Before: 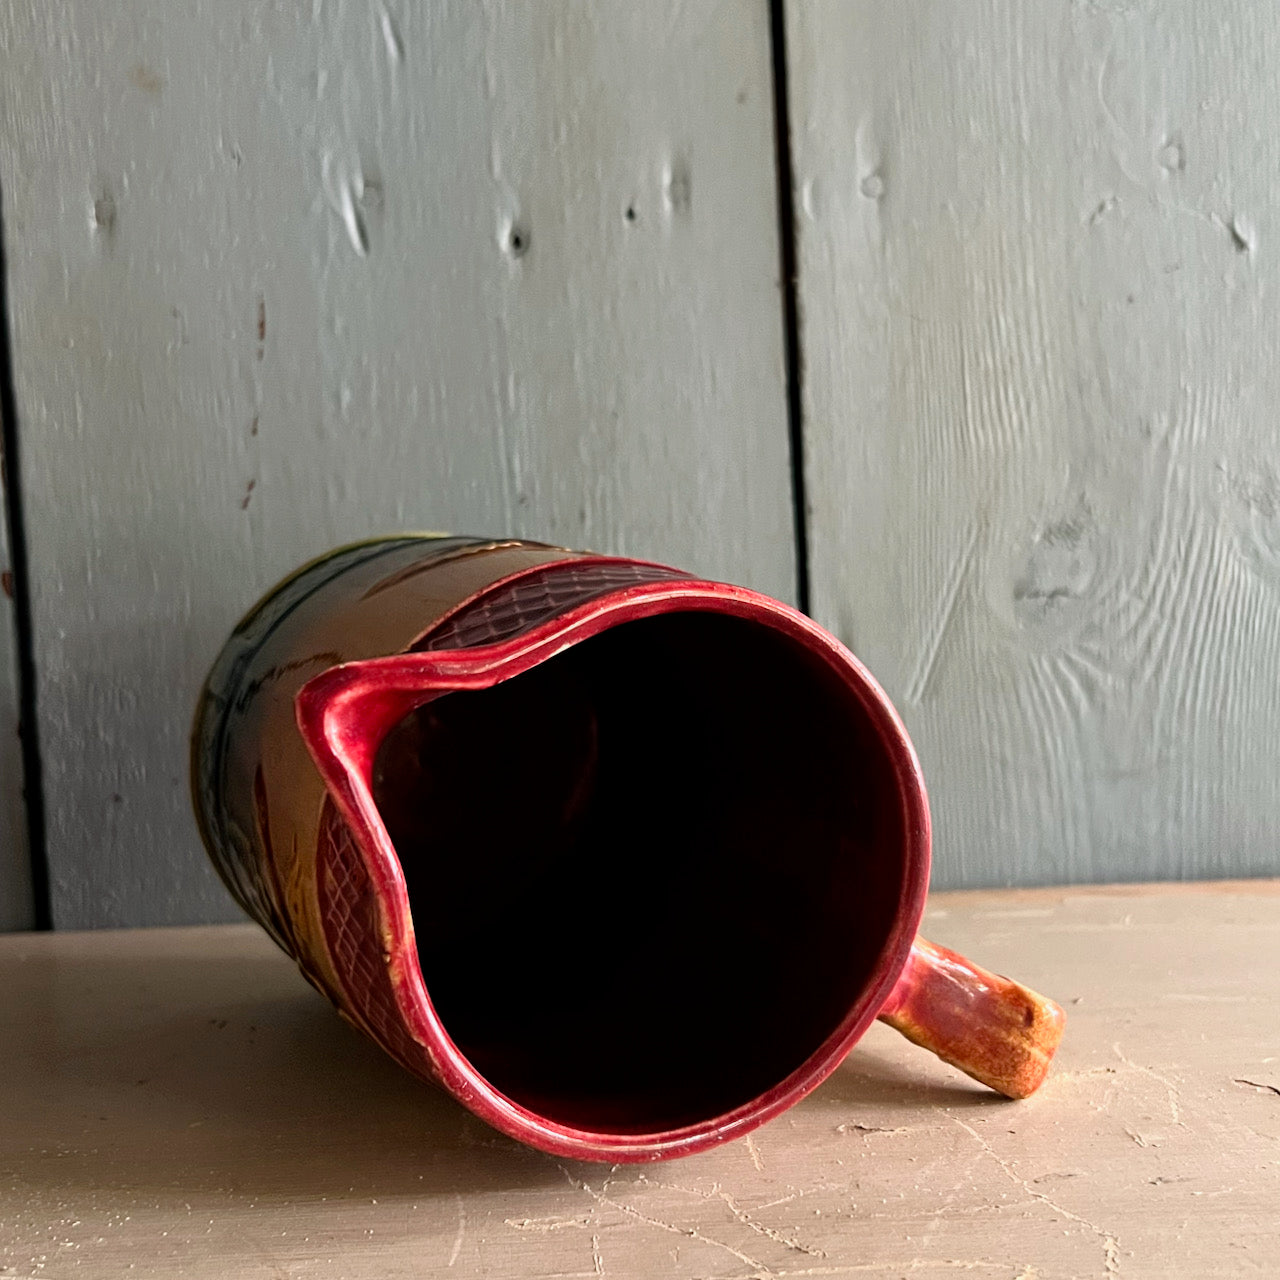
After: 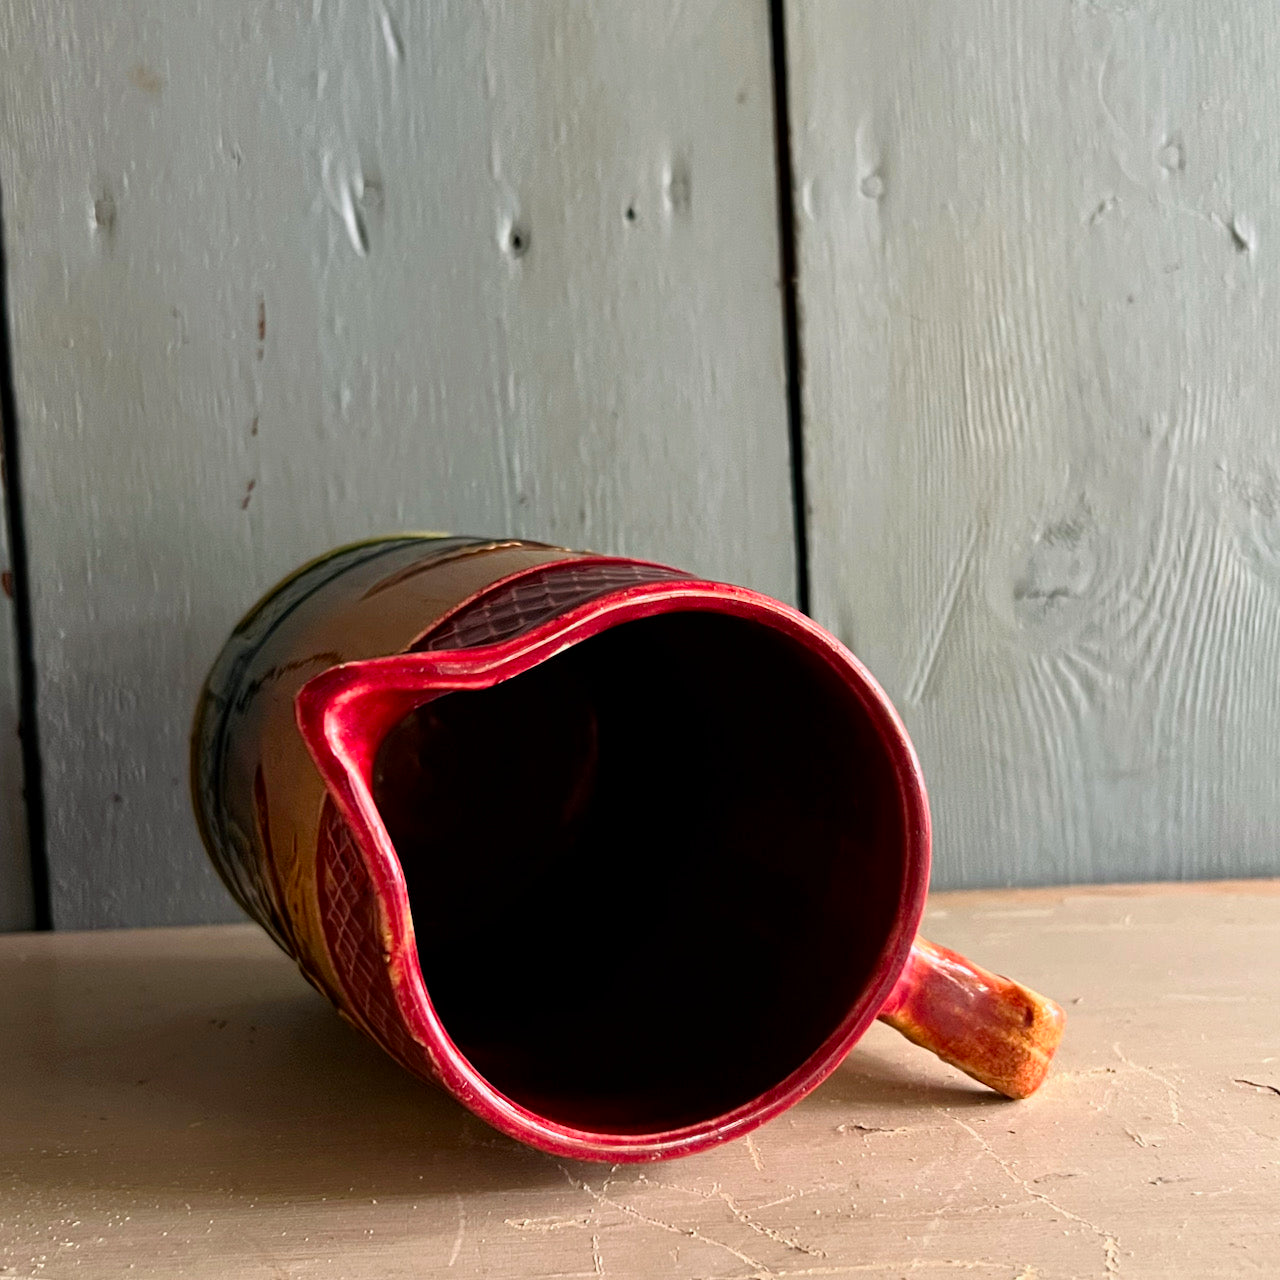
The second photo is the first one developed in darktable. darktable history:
tone equalizer: on, module defaults
contrast brightness saturation: contrast 0.04, saturation 0.16
